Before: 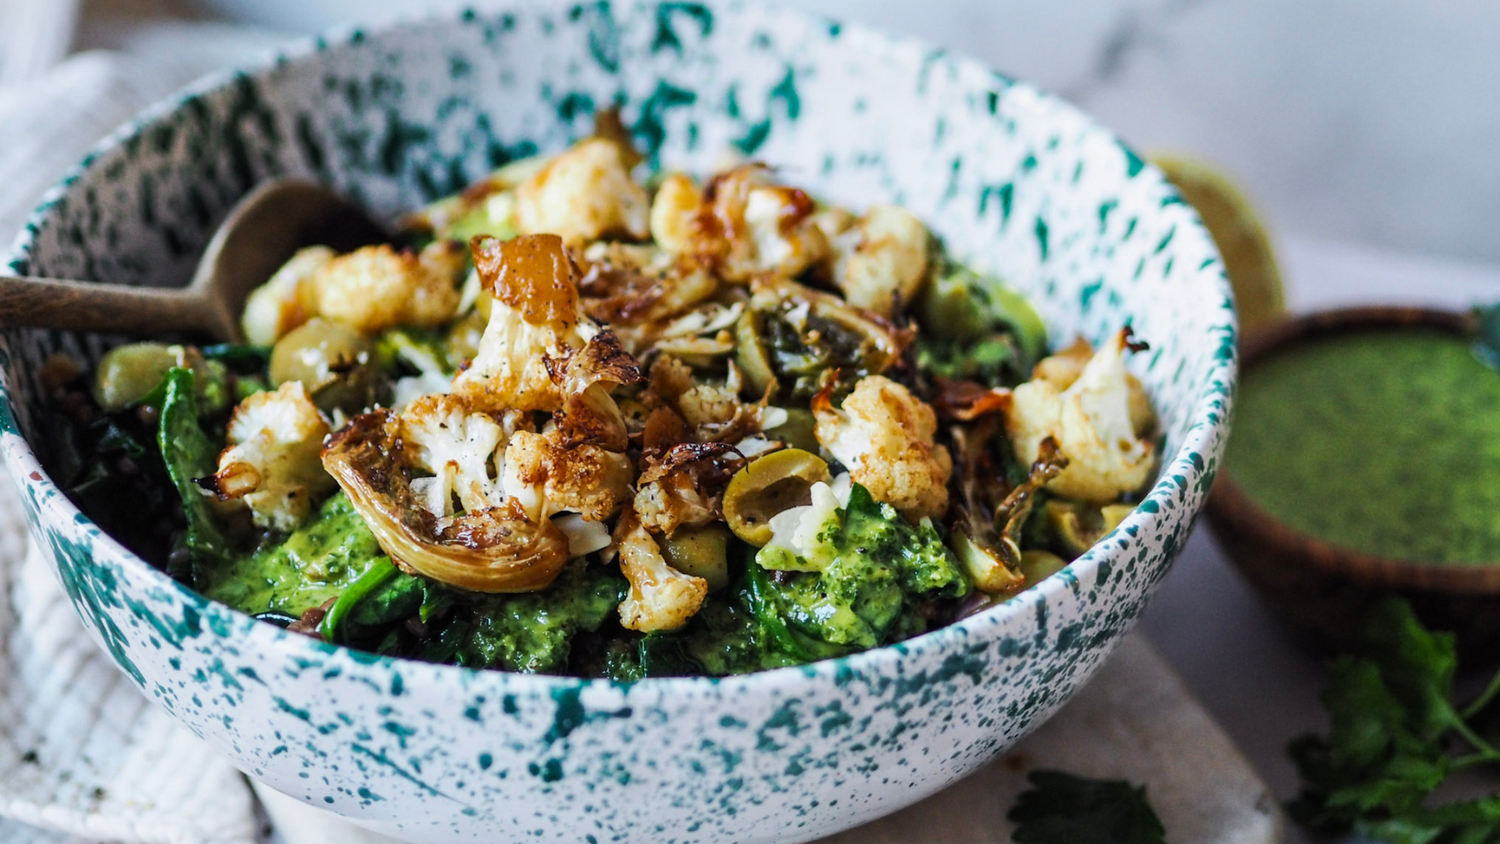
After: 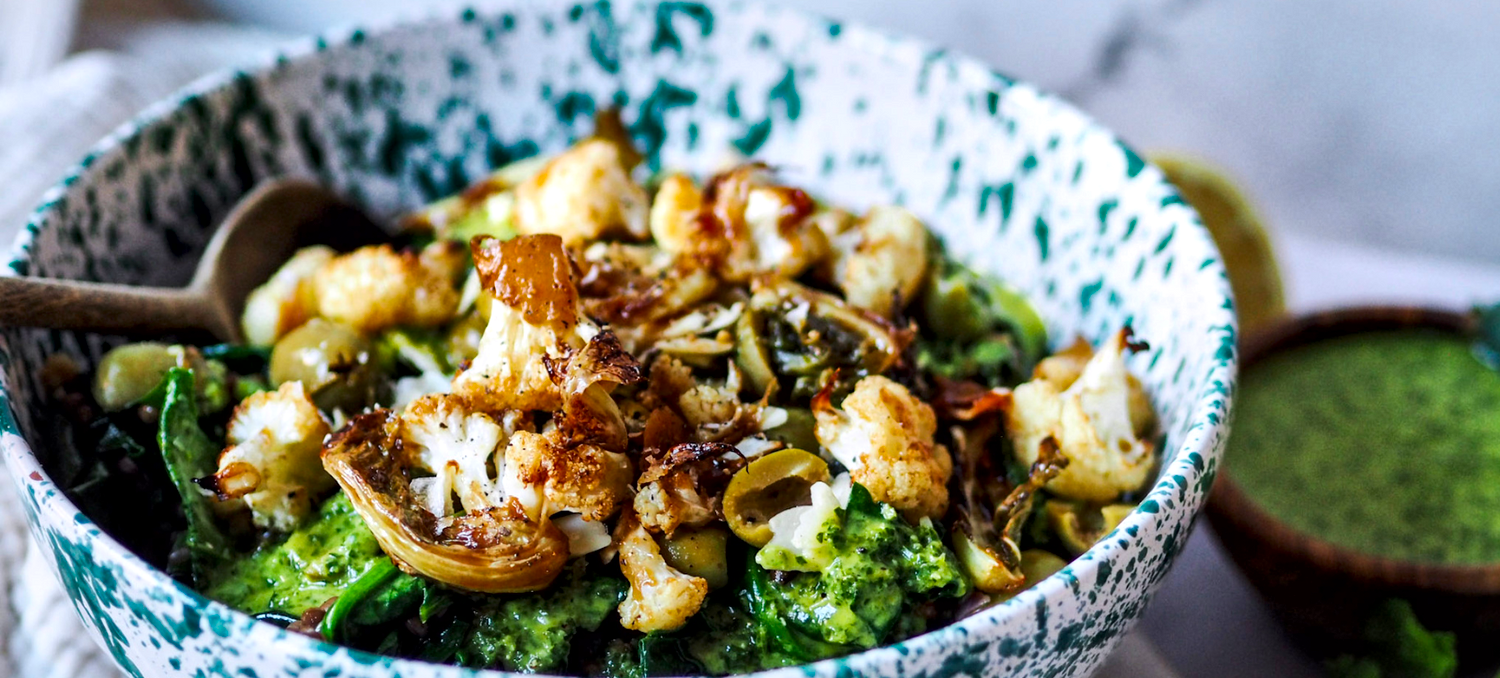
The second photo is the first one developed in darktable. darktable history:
tone equalizer: on, module defaults
crop: bottom 19.644%
white balance: red 1.004, blue 1.024
local contrast: mode bilateral grid, contrast 20, coarseness 50, detail 171%, midtone range 0.2
contrast brightness saturation: contrast 0.08, saturation 0.2
